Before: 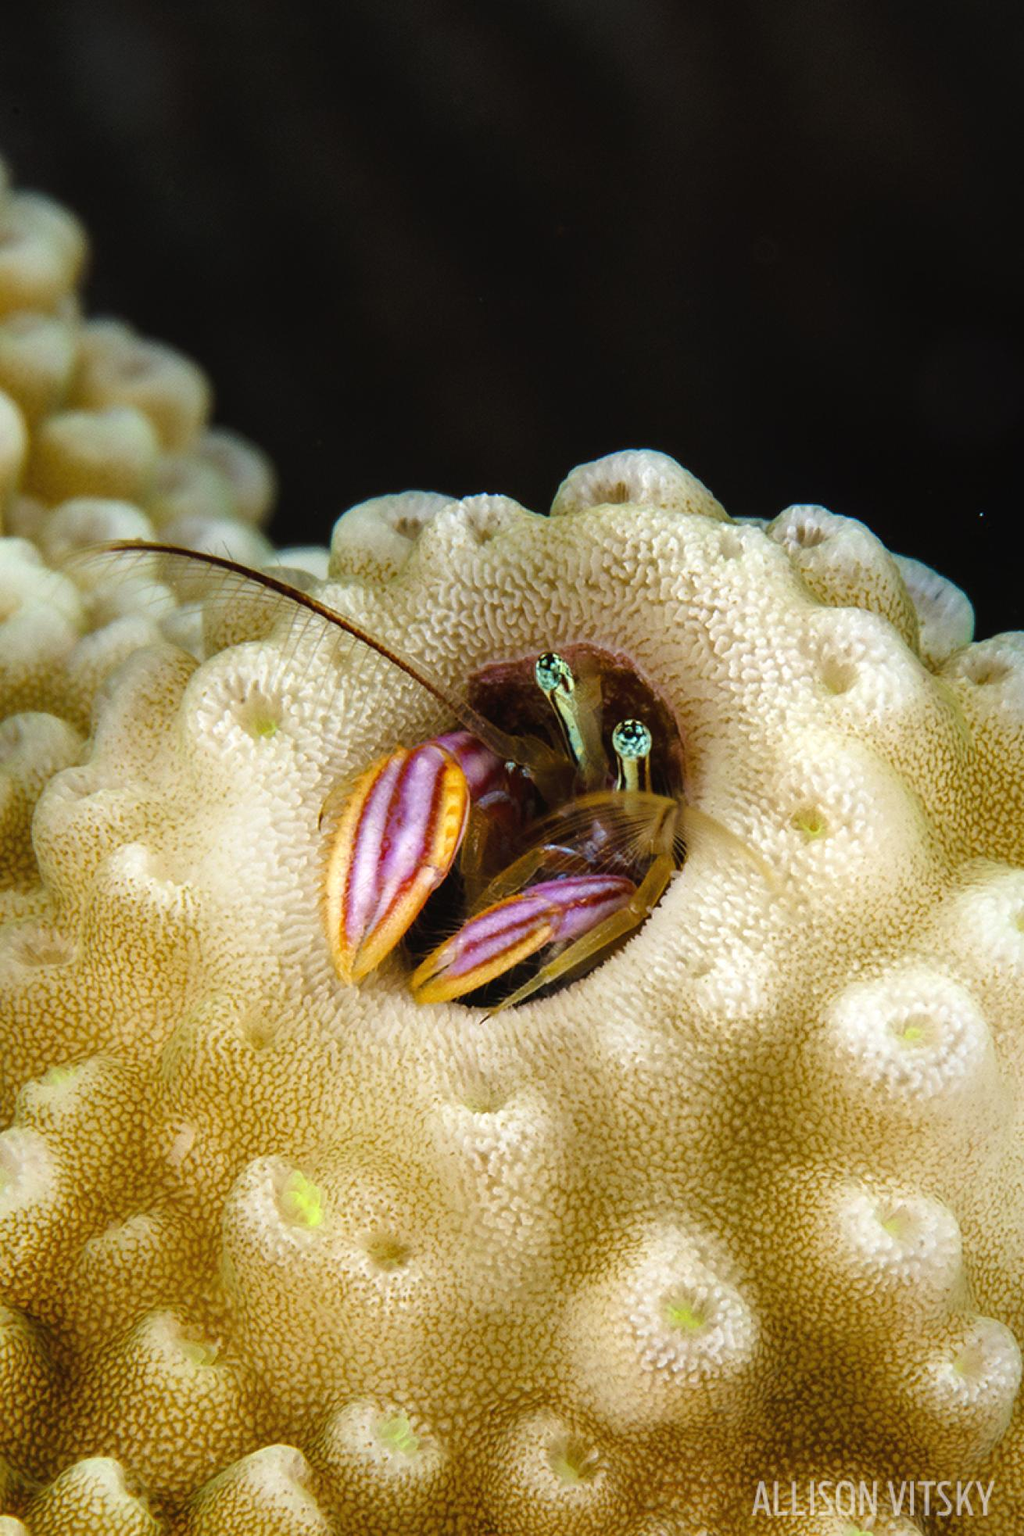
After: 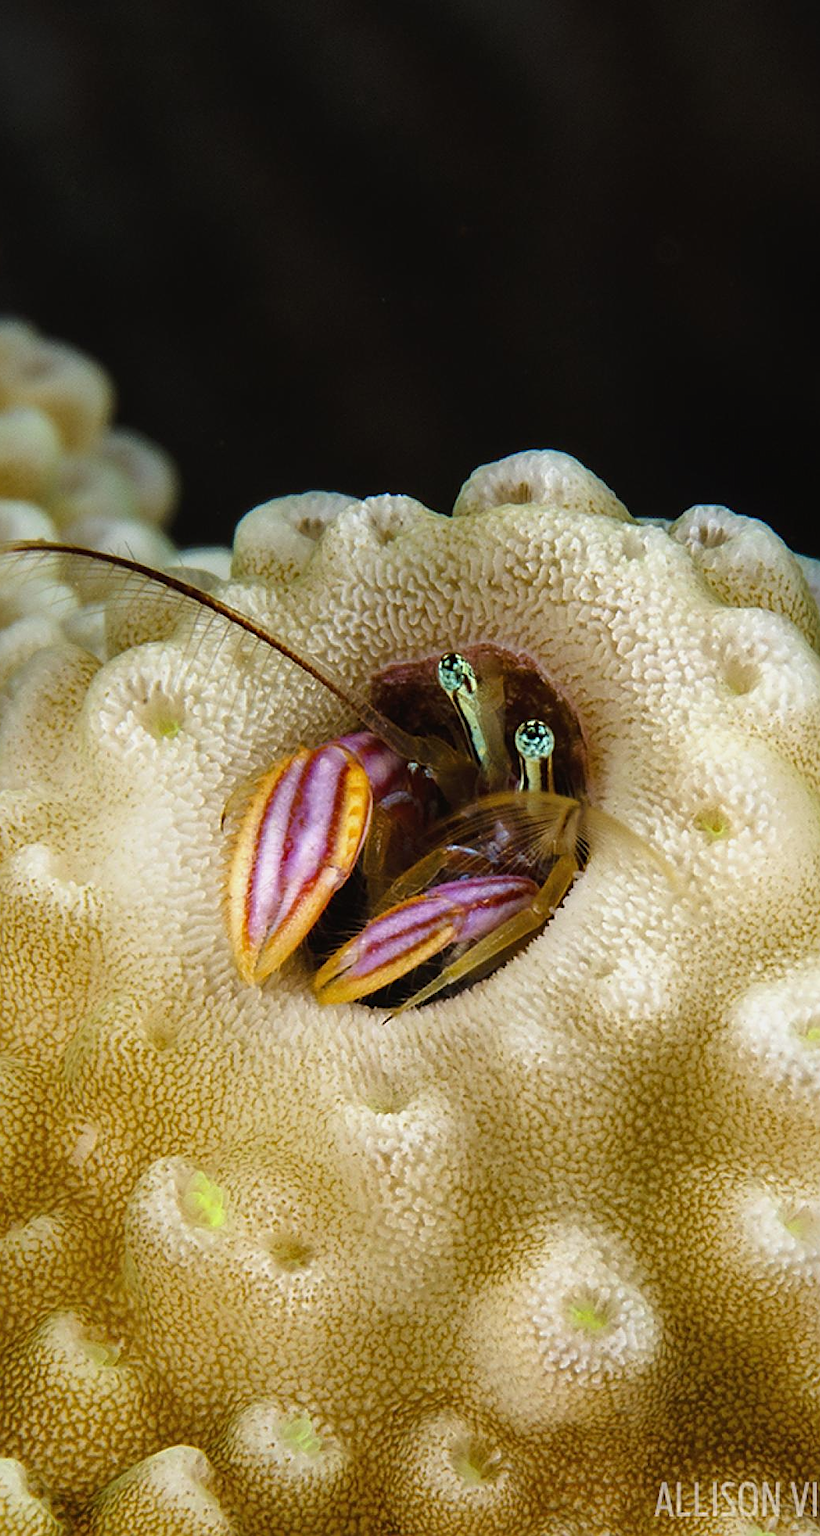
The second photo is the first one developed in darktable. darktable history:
crop and rotate: left 9.566%, right 10.3%
exposure: exposure -0.206 EV, compensate highlight preservation false
sharpen: on, module defaults
